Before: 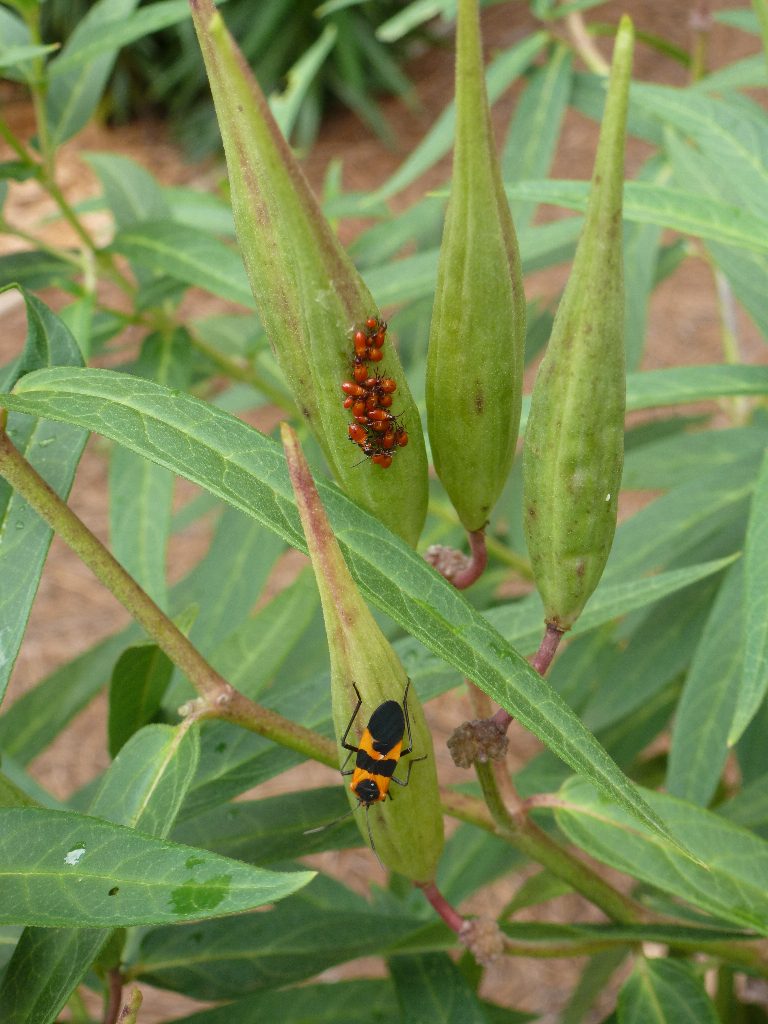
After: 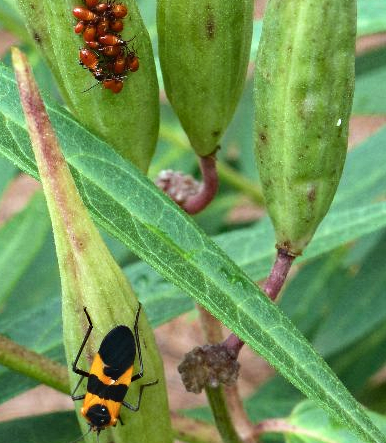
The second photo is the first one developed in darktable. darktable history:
crop: left 35.03%, top 36.625%, right 14.663%, bottom 20.057%
haze removal: compatibility mode true, adaptive false
tone equalizer: -8 EV -0.75 EV, -7 EV -0.7 EV, -6 EV -0.6 EV, -5 EV -0.4 EV, -3 EV 0.4 EV, -2 EV 0.6 EV, -1 EV 0.7 EV, +0 EV 0.75 EV, edges refinement/feathering 500, mask exposure compensation -1.57 EV, preserve details no
color calibration: illuminant Planckian (black body), x 0.368, y 0.361, temperature 4275.92 K
